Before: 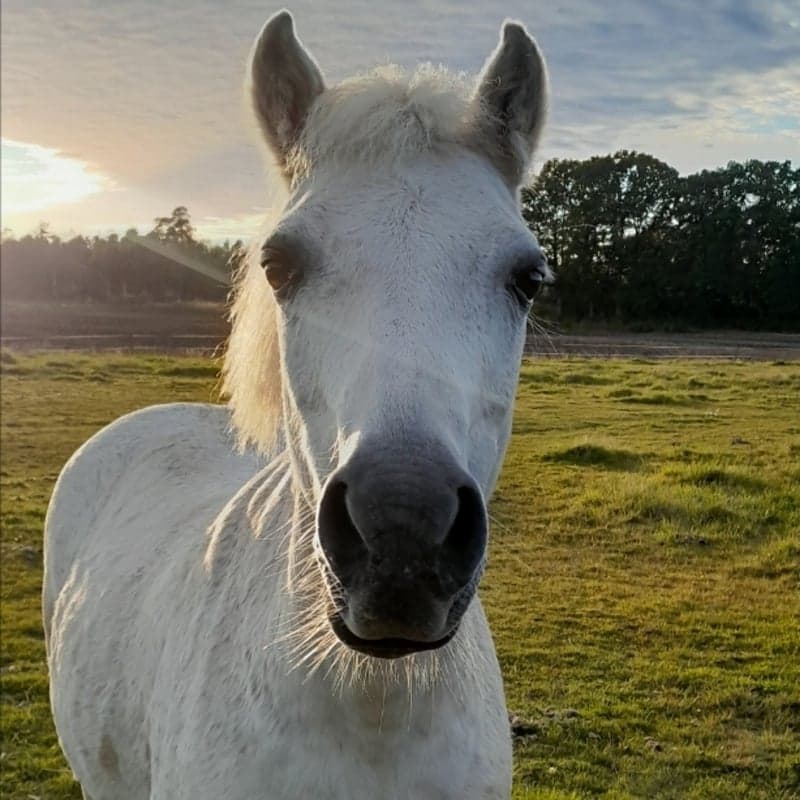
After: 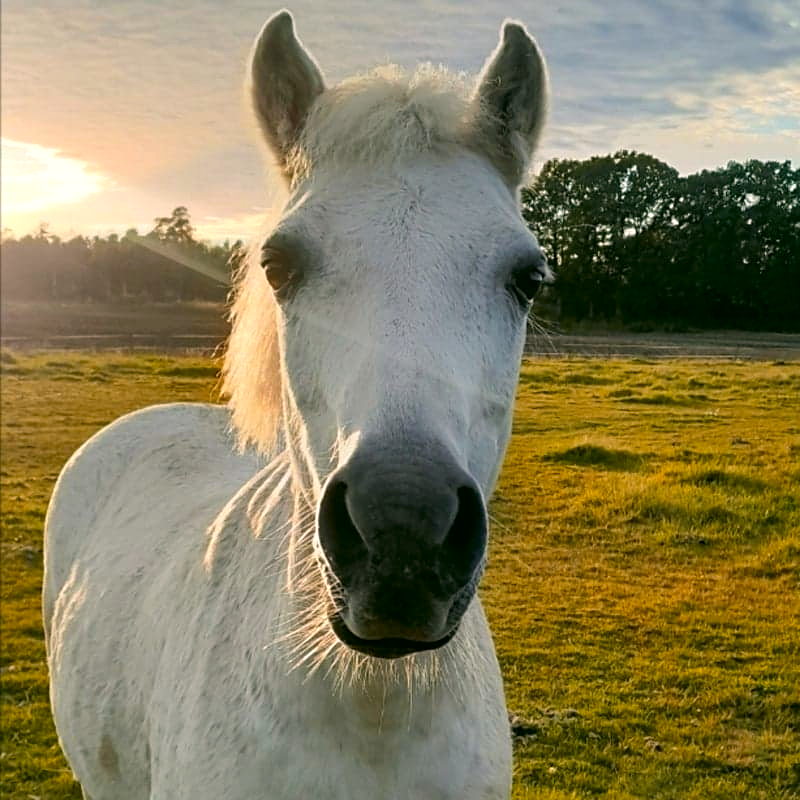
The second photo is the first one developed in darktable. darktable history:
sharpen: amount 0.204
color zones: curves: ch1 [(0.24, 0.629) (0.75, 0.5)]; ch2 [(0.255, 0.454) (0.745, 0.491)]
exposure: exposure 0.296 EV, compensate highlight preservation false
color correction: highlights a* 3.95, highlights b* 4.97, shadows a* -7.16, shadows b* 4.84
